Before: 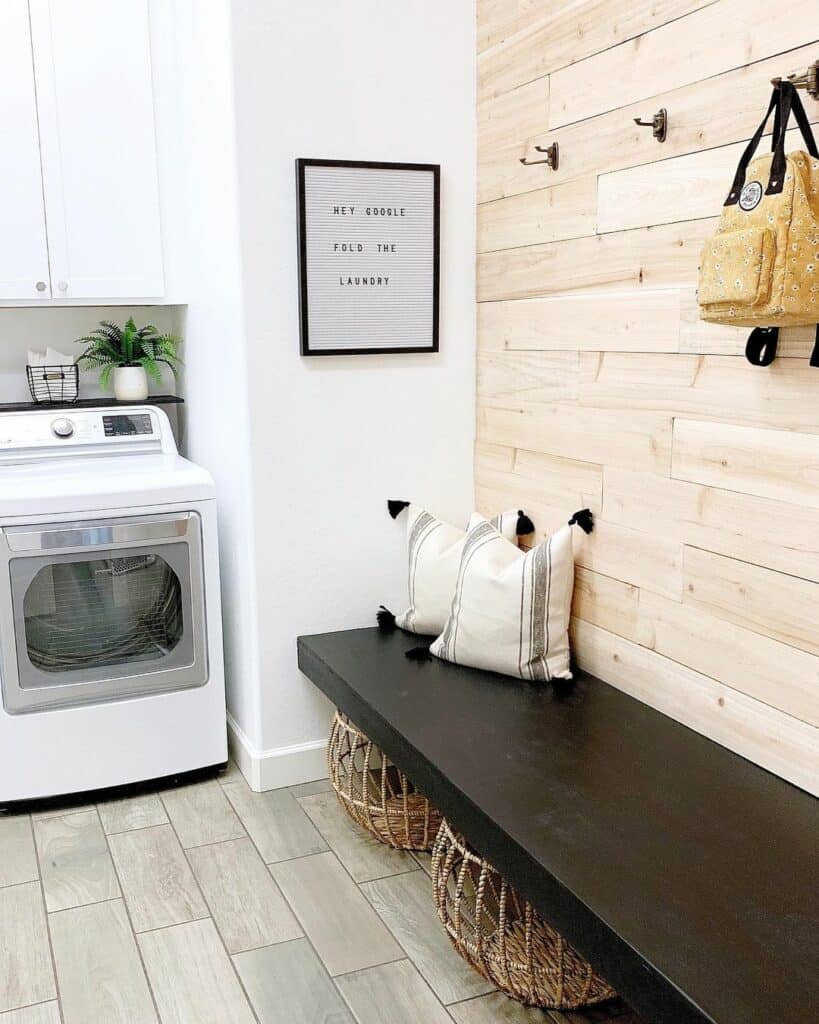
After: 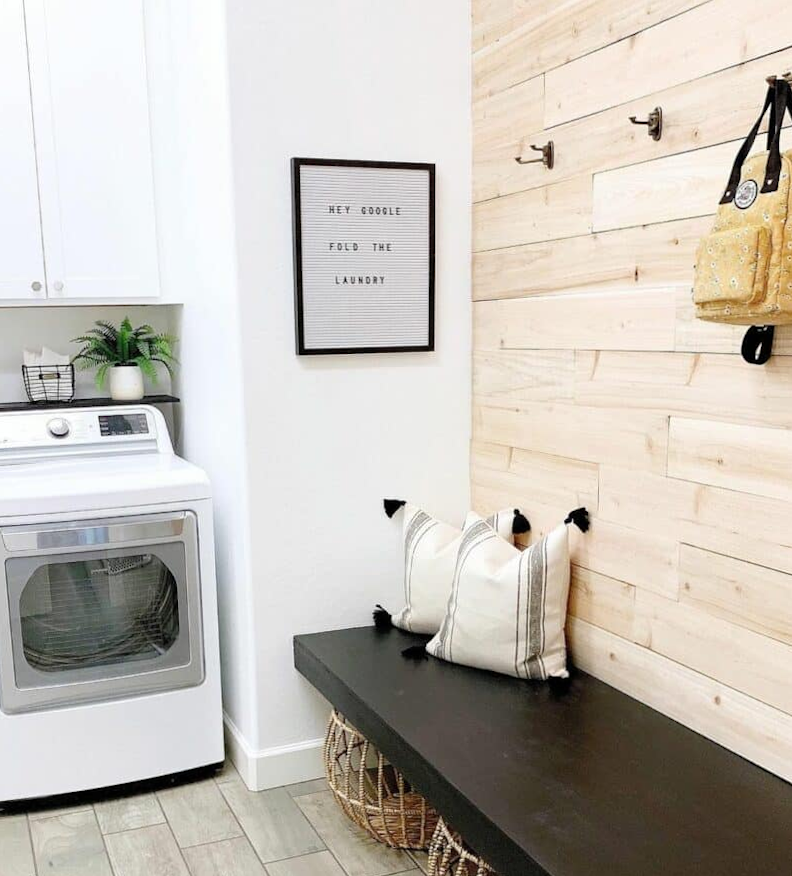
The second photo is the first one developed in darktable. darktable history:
crop and rotate: angle 0.116°, left 0.411%, right 2.577%, bottom 14.197%
